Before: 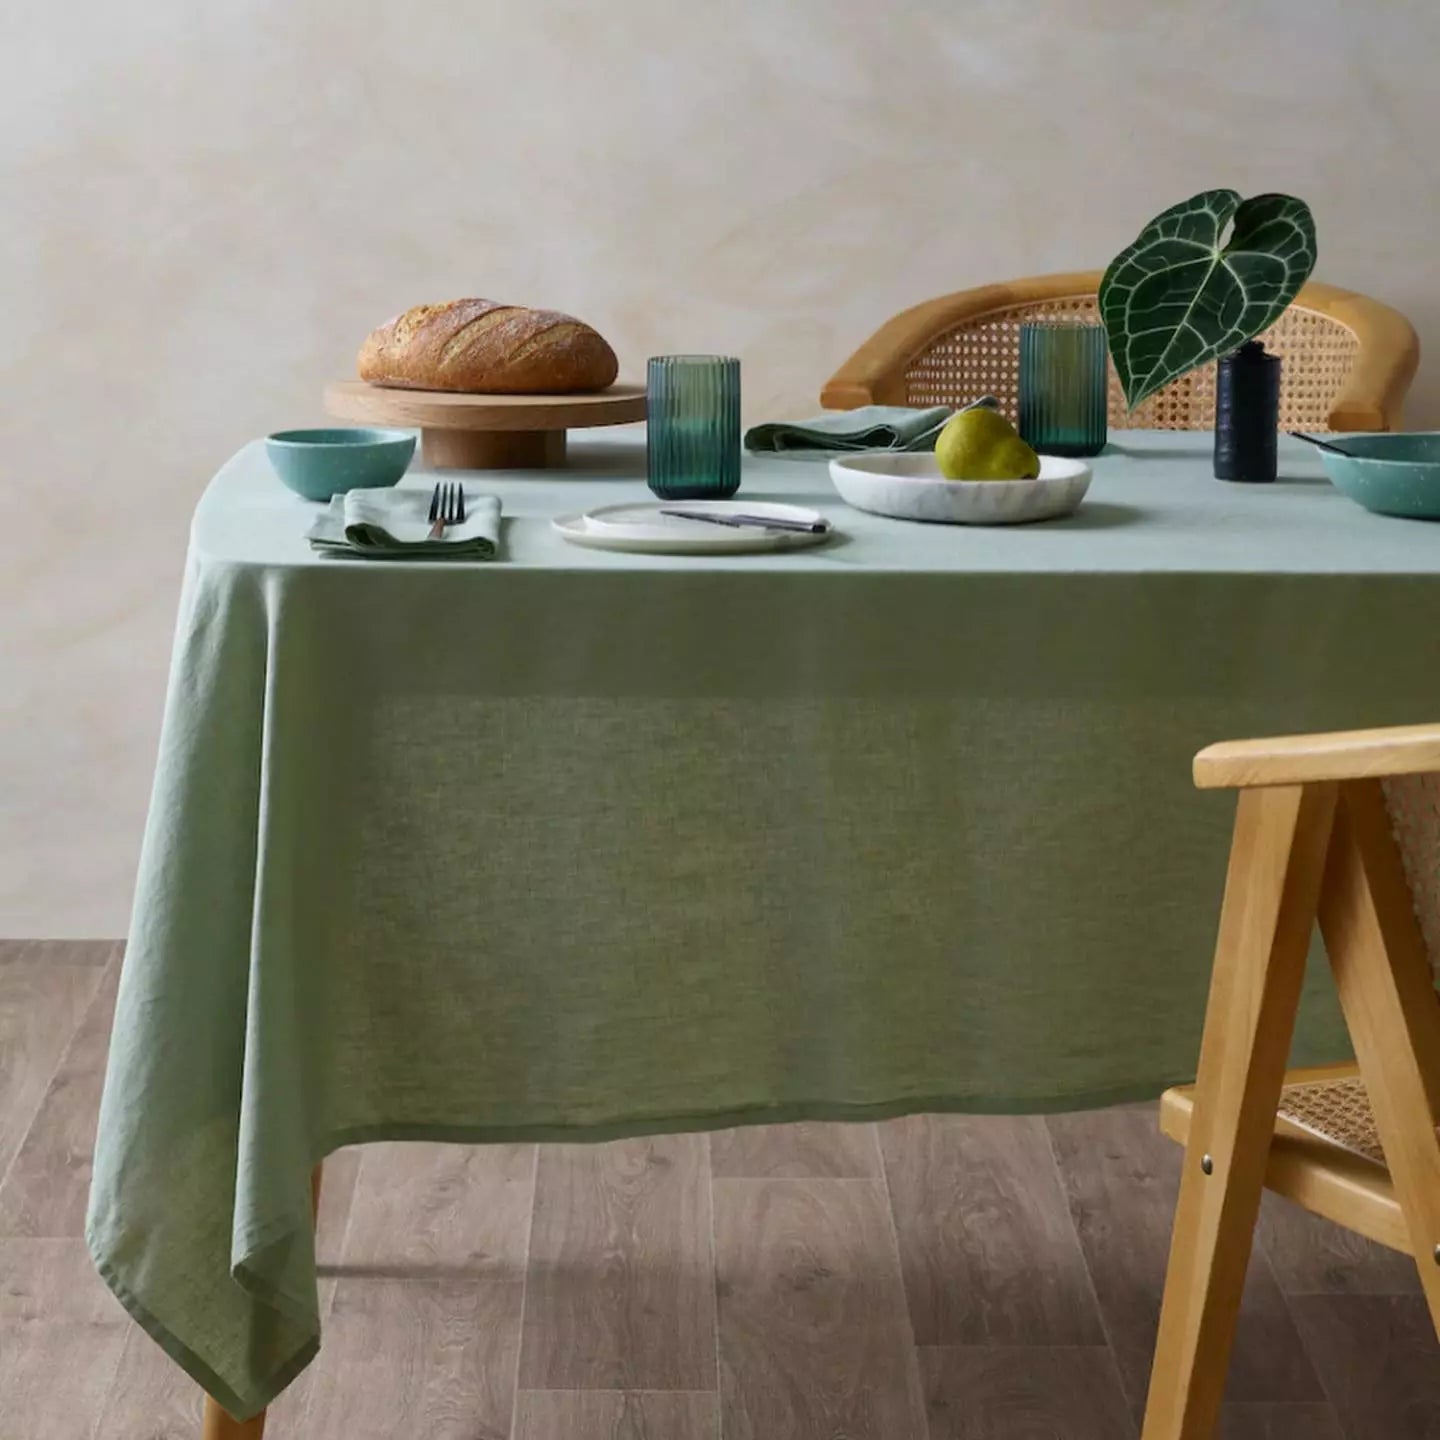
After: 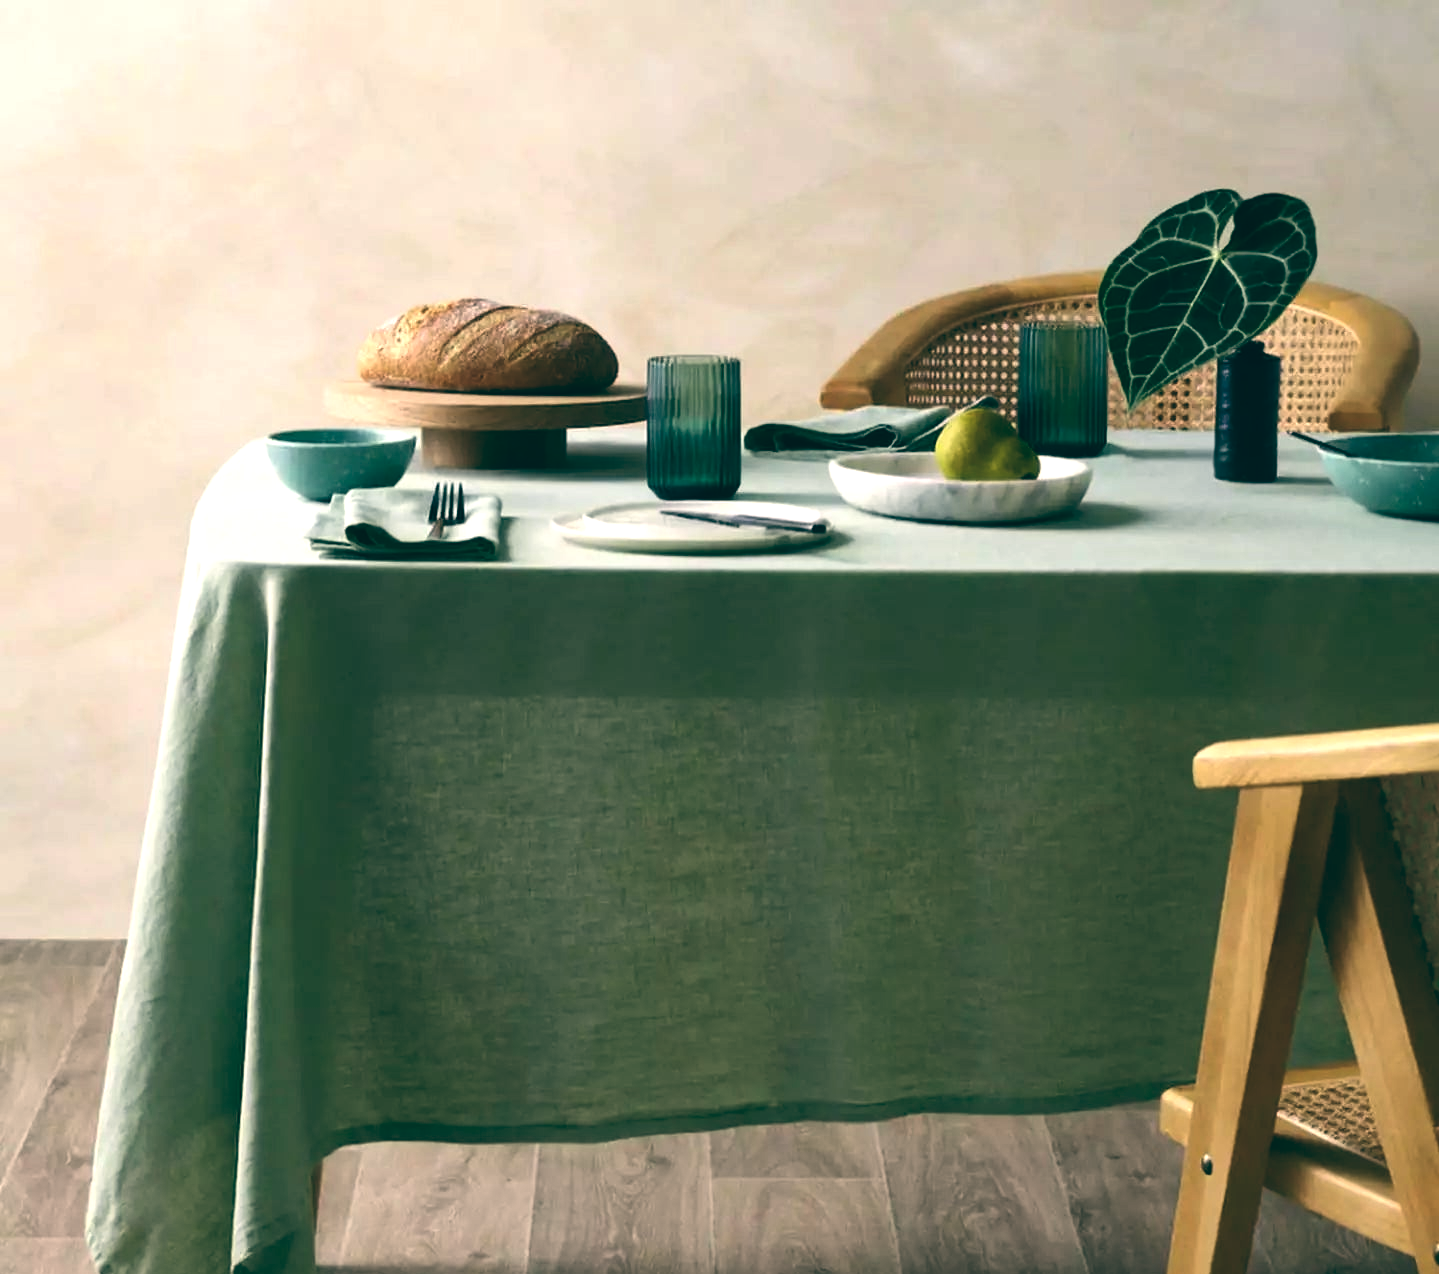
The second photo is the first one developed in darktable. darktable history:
crop and rotate: top 0%, bottom 11.49%
color balance: lift [1.005, 0.99, 1.007, 1.01], gamma [1, 0.979, 1.011, 1.021], gain [0.923, 1.098, 1.025, 0.902], input saturation 90.45%, contrast 7.73%, output saturation 105.91%
tone equalizer: -8 EV -0.75 EV, -7 EV -0.7 EV, -6 EV -0.6 EV, -5 EV -0.4 EV, -3 EV 0.4 EV, -2 EV 0.6 EV, -1 EV 0.7 EV, +0 EV 0.75 EV, edges refinement/feathering 500, mask exposure compensation -1.57 EV, preserve details no
